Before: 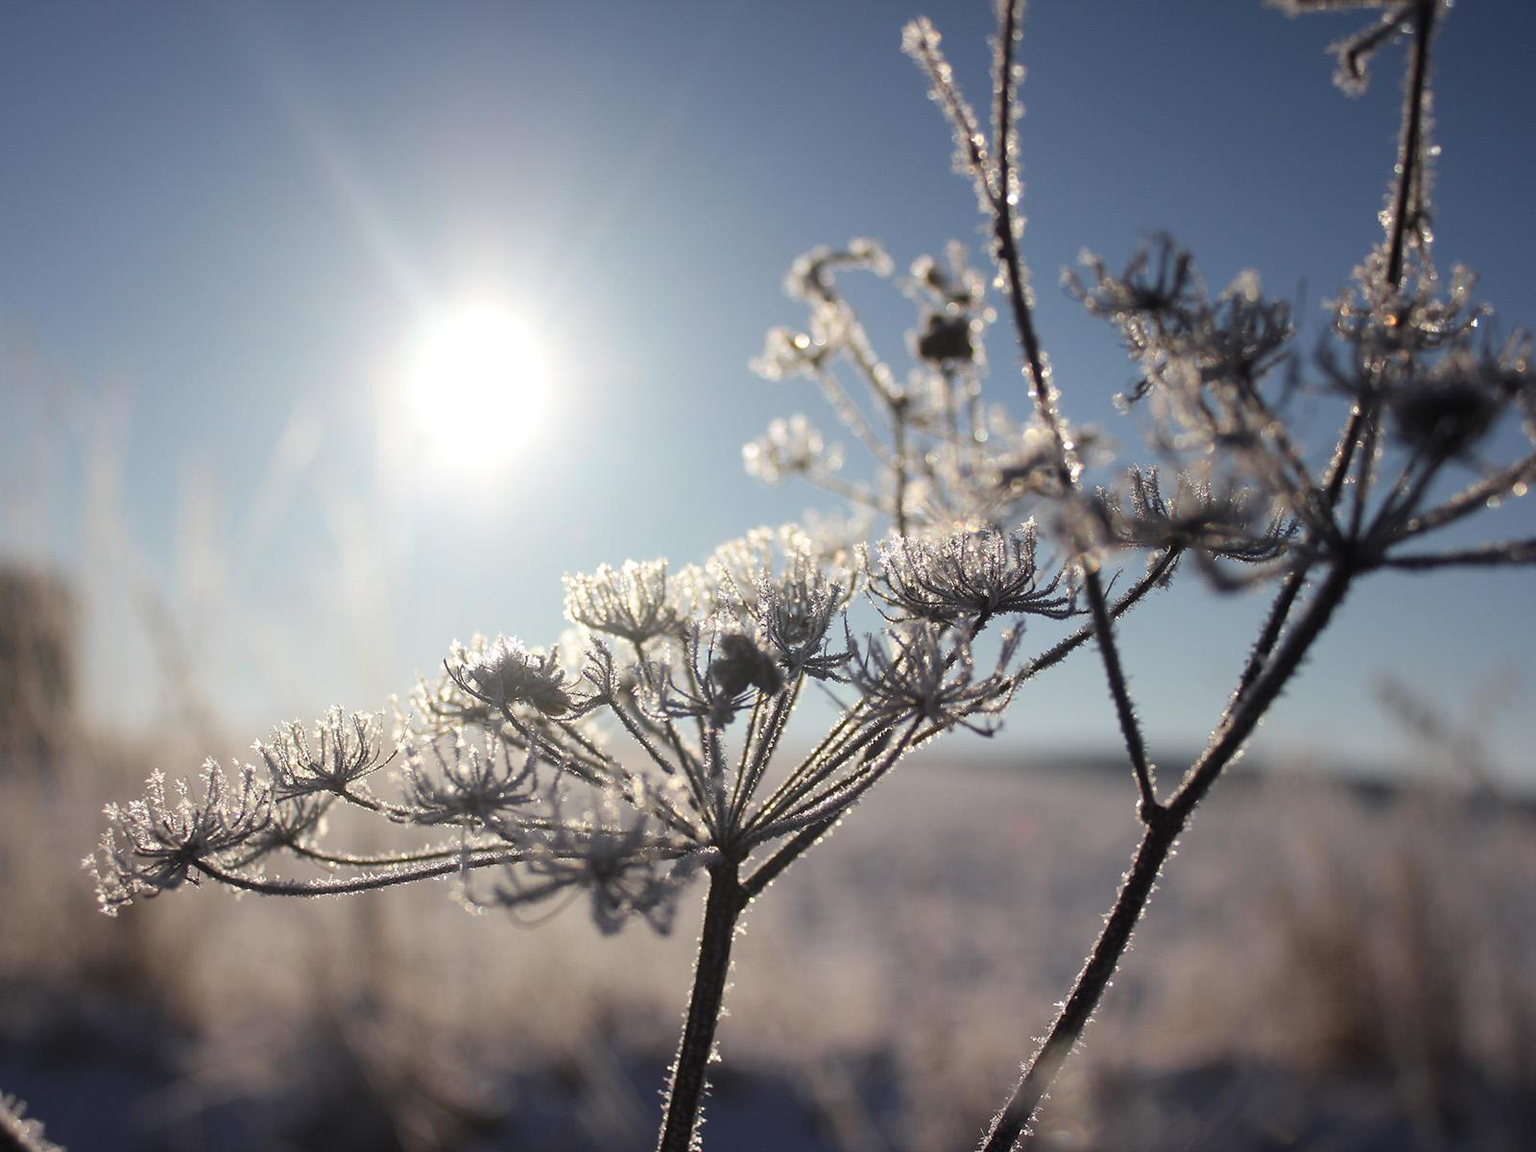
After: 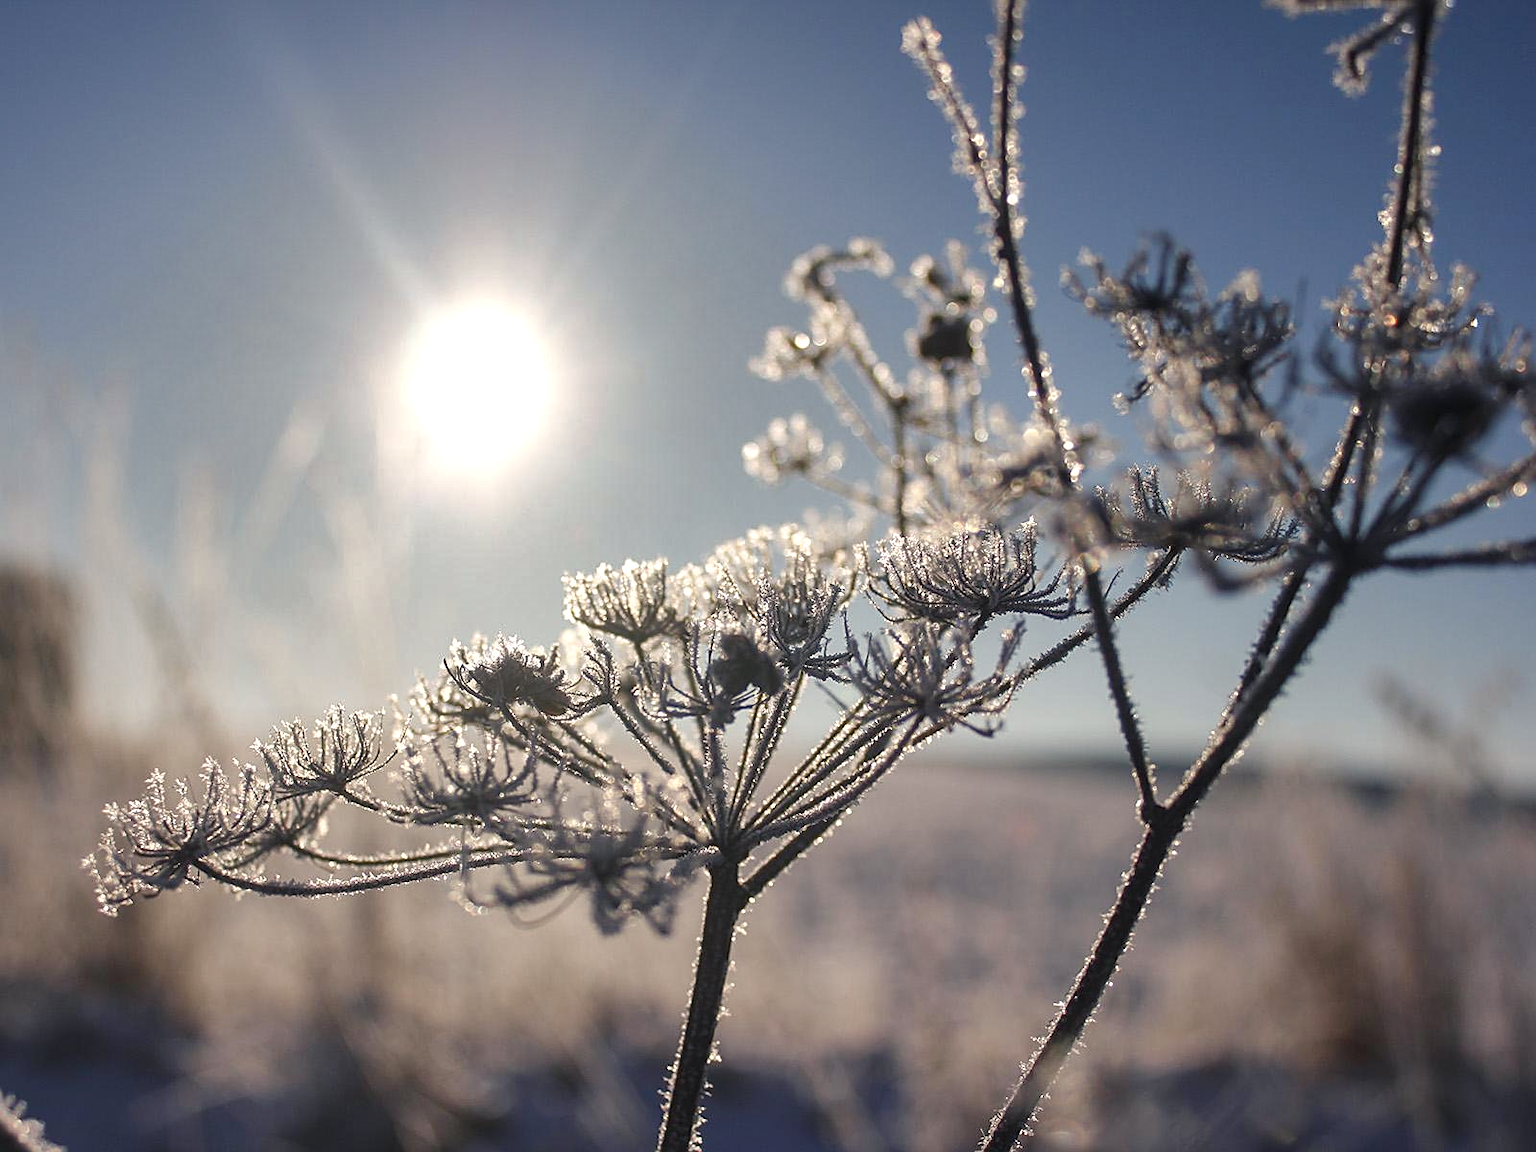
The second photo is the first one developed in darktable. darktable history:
sharpen: on, module defaults
shadows and highlights: radius 118.69, shadows 42.21, highlights -61.56, soften with gaussian
color balance rgb: shadows lift › chroma 2%, shadows lift › hue 250°, power › hue 326.4°, highlights gain › chroma 2%, highlights gain › hue 64.8°, global offset › luminance 0.5%, global offset › hue 58.8°, perceptual saturation grading › highlights -25%, perceptual saturation grading › shadows 30%, global vibrance 15%
local contrast: on, module defaults
